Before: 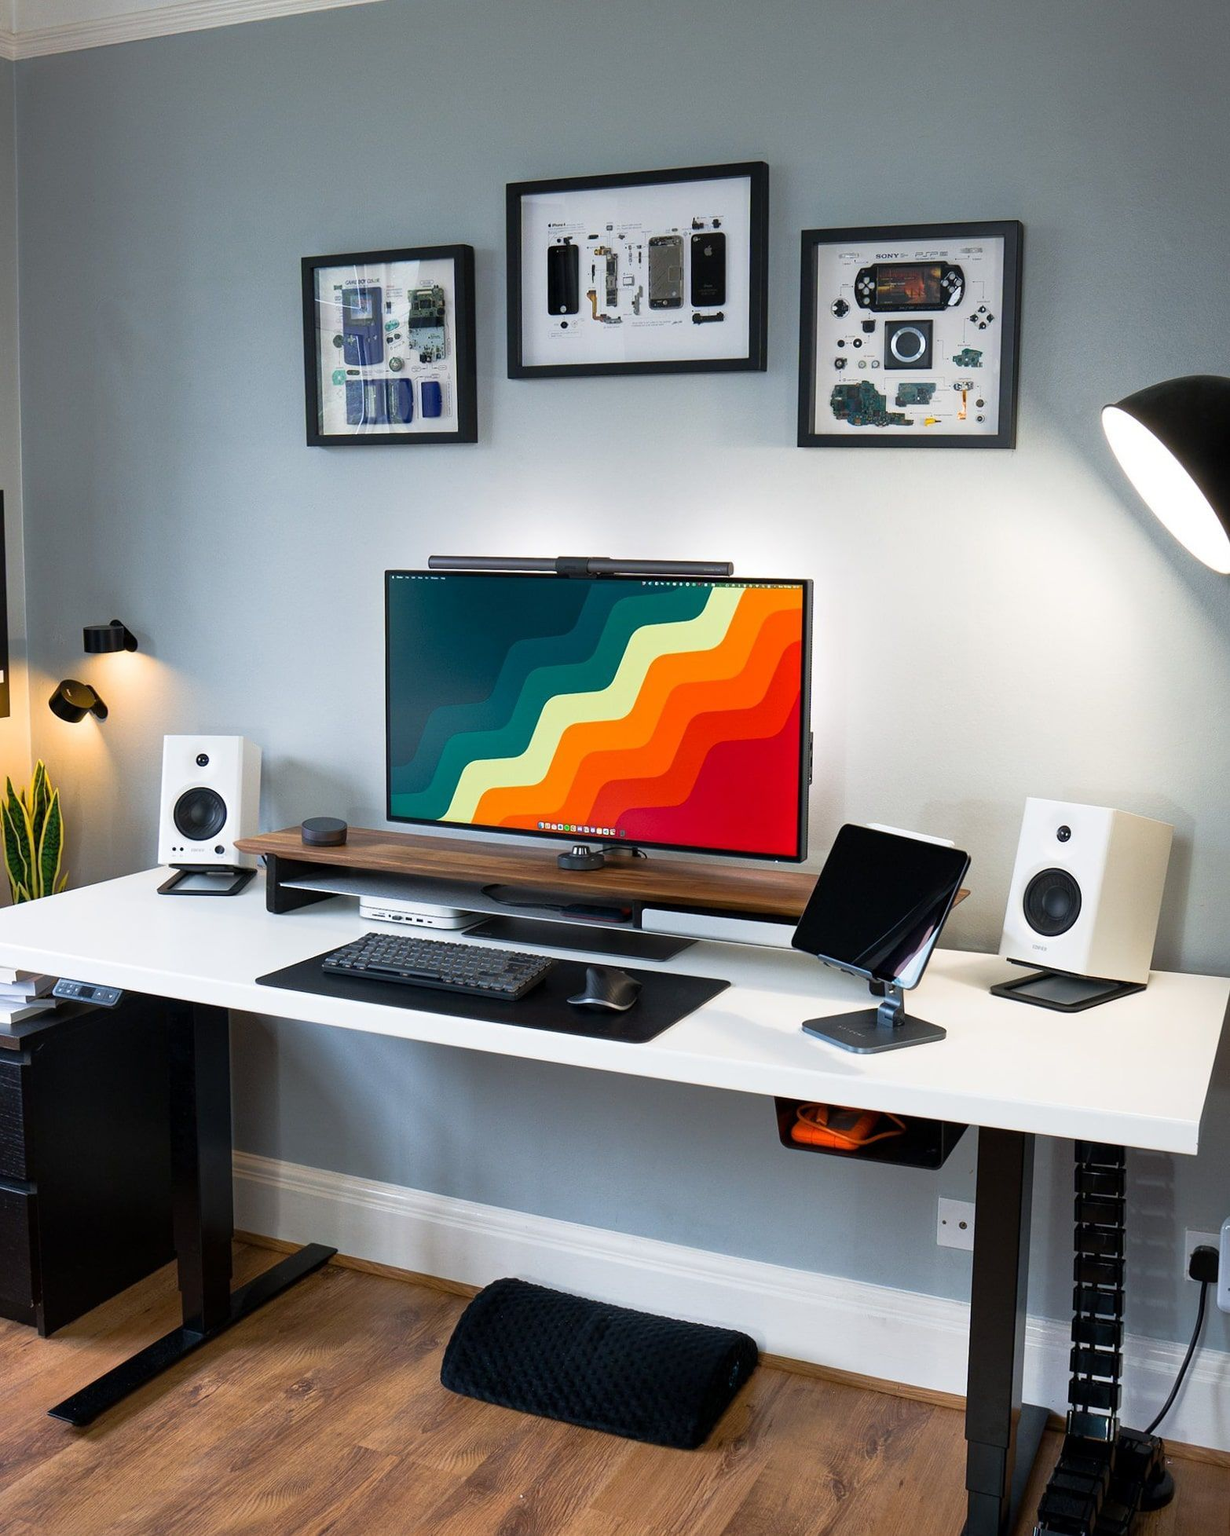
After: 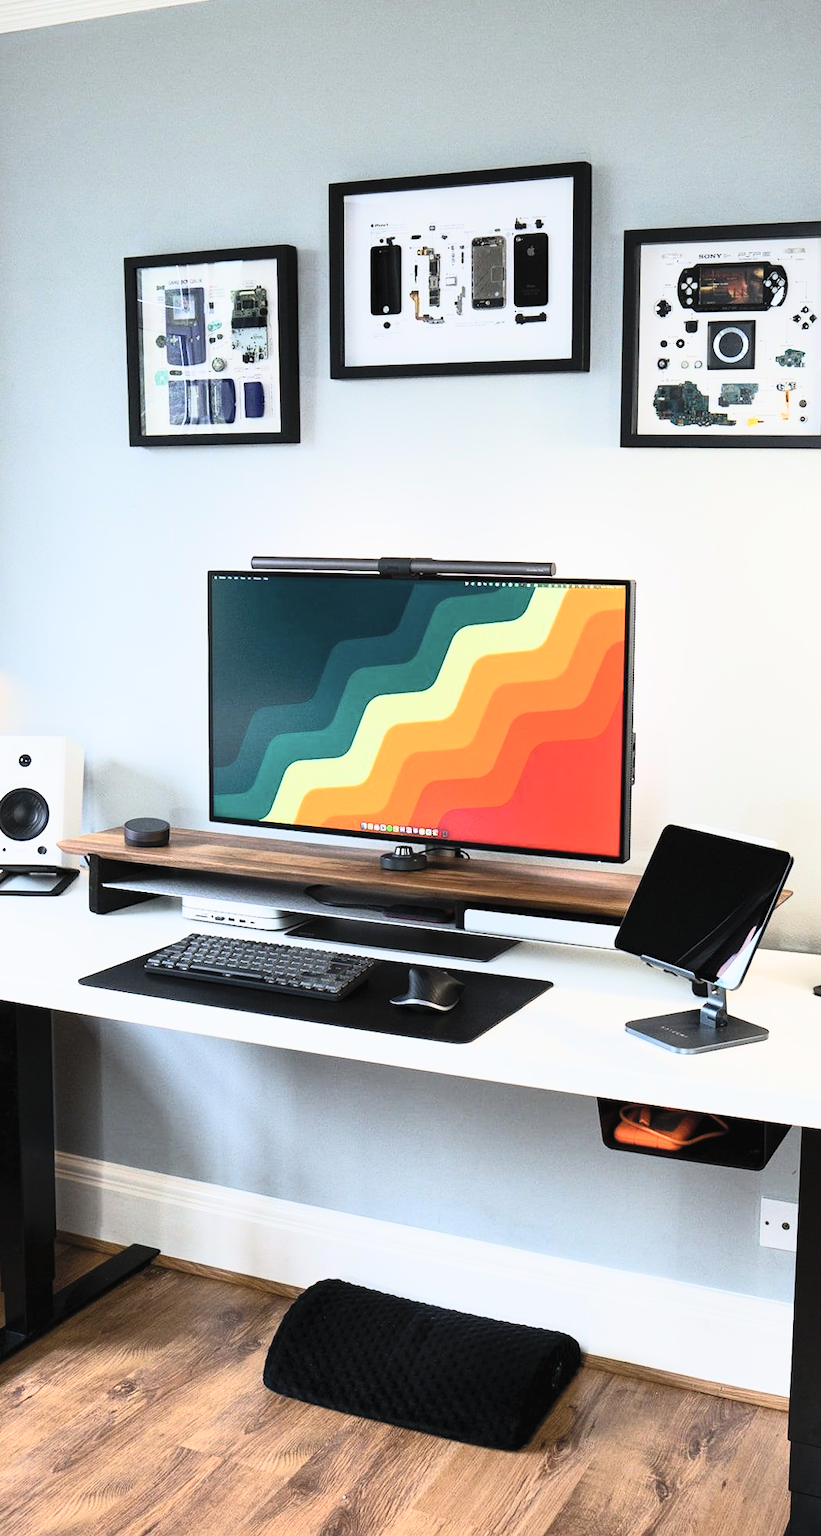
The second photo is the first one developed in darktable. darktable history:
contrast brightness saturation: contrast 0.379, brightness 0.536
crop and rotate: left 14.454%, right 18.794%
filmic rgb: black relative exposure -7.98 EV, white relative exposure 4.06 EV, hardness 4.2, contrast 1.361, contrast in shadows safe
